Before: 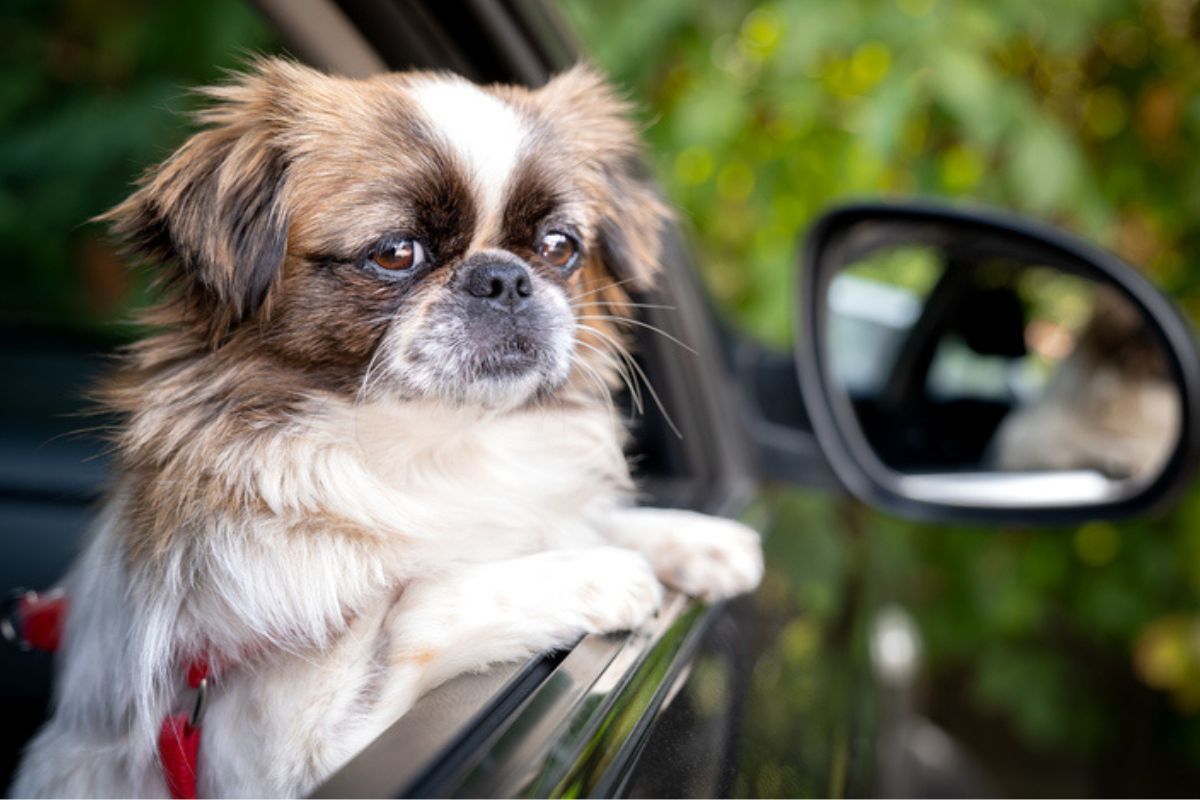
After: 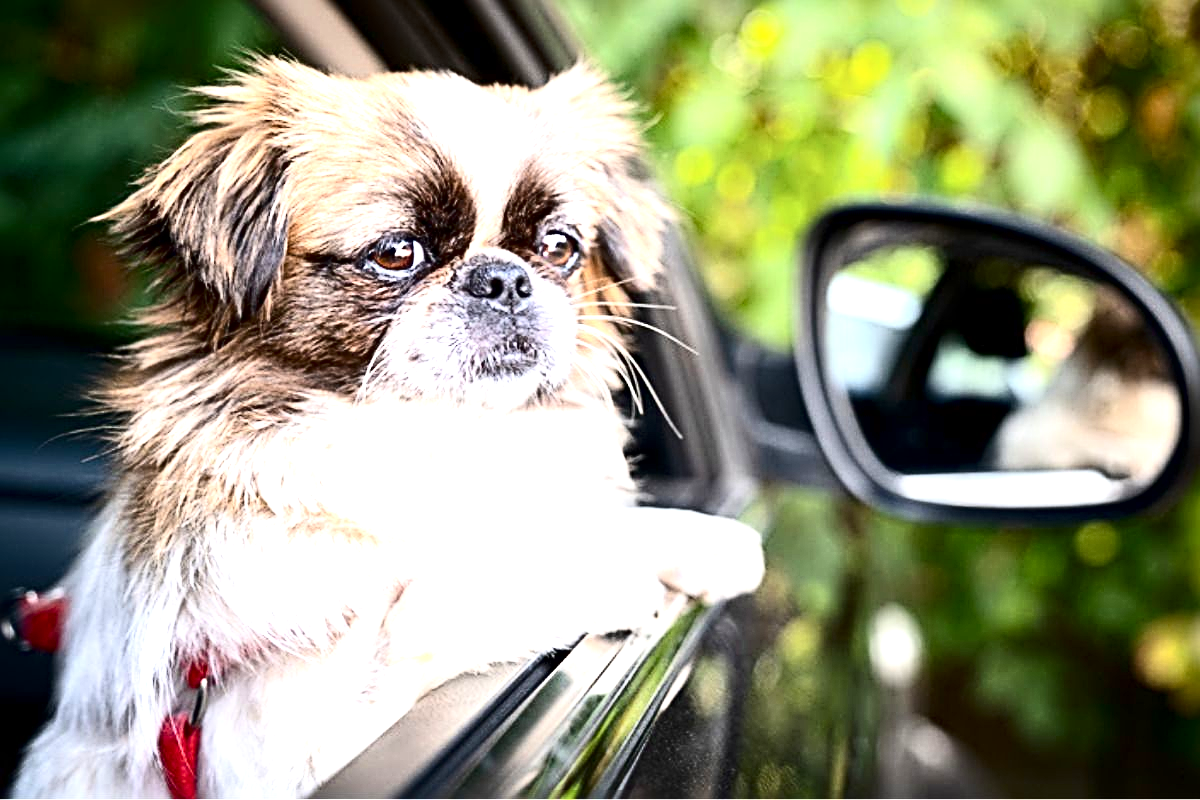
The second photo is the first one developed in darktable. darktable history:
sharpen: radius 3.642, amount 0.918
local contrast: mode bilateral grid, contrast 20, coarseness 50, detail 119%, midtone range 0.2
contrast brightness saturation: contrast 0.277
exposure: exposure 1.218 EV, compensate highlight preservation false
